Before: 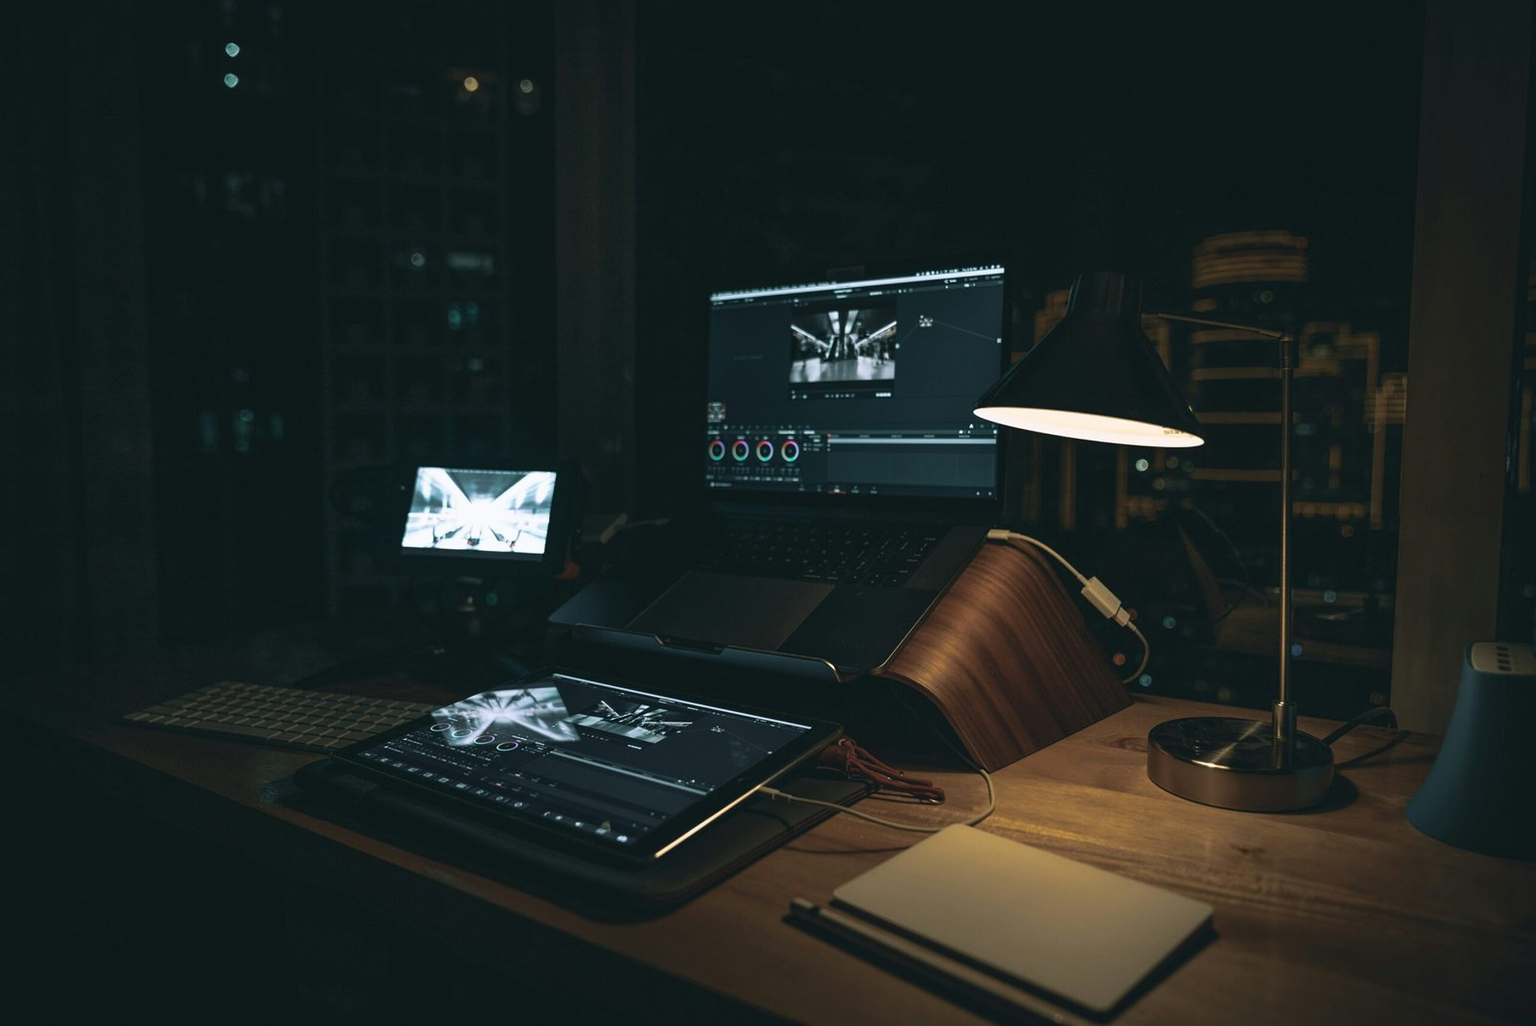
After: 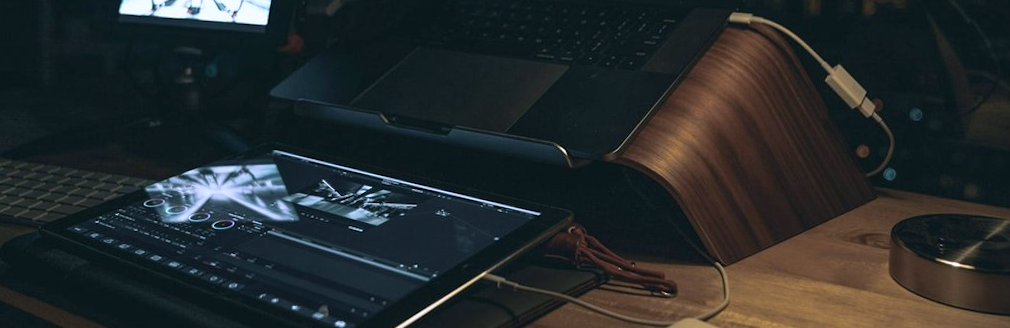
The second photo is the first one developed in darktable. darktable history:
crop: left 18.091%, top 51.13%, right 17.525%, bottom 16.85%
local contrast: highlights 100%, shadows 100%, detail 120%, midtone range 0.2
rotate and perspective: rotation 1.57°, crop left 0.018, crop right 0.982, crop top 0.039, crop bottom 0.961
white balance: red 0.967, blue 1.119, emerald 0.756
